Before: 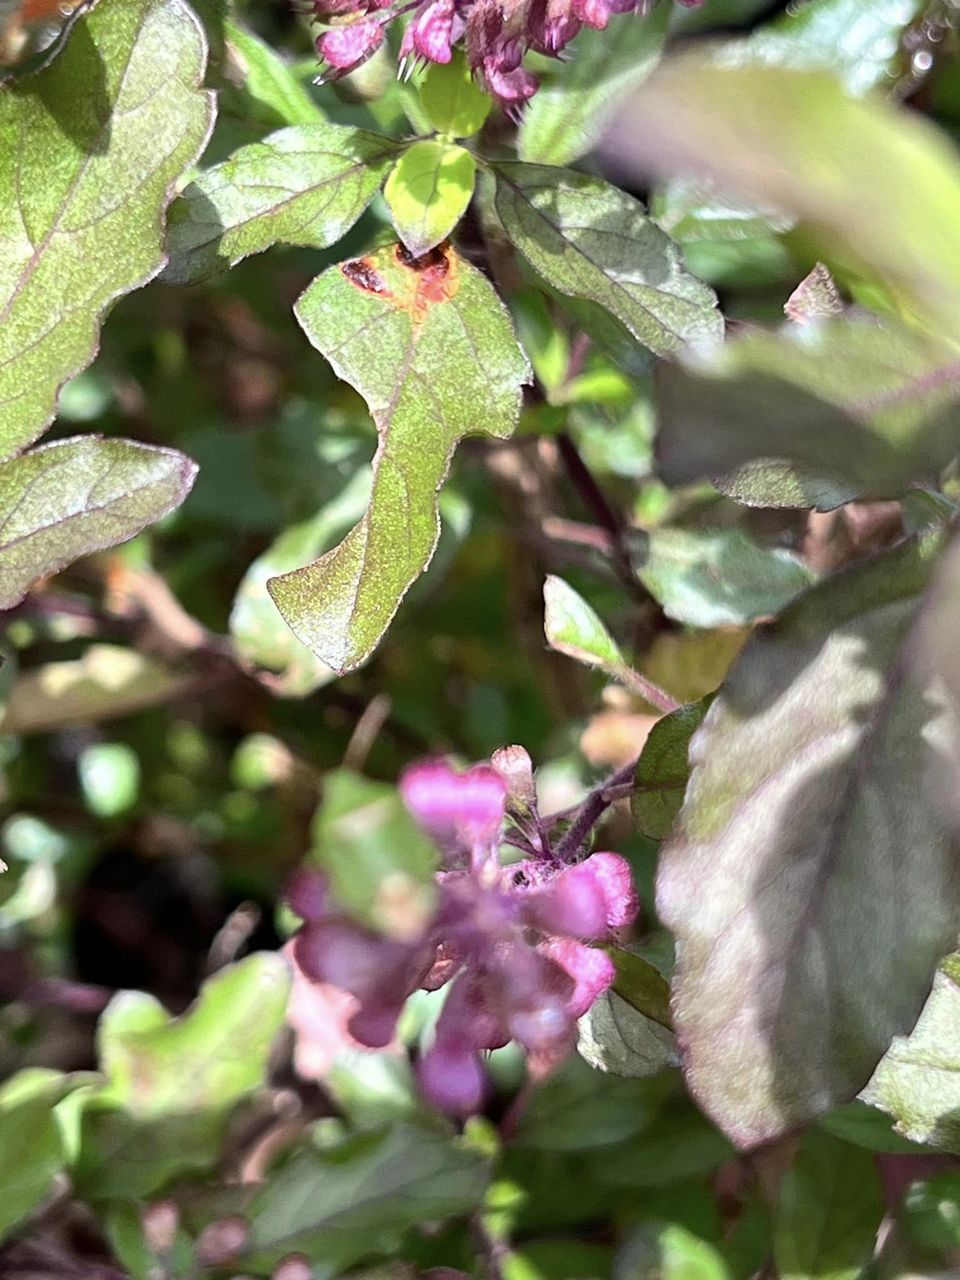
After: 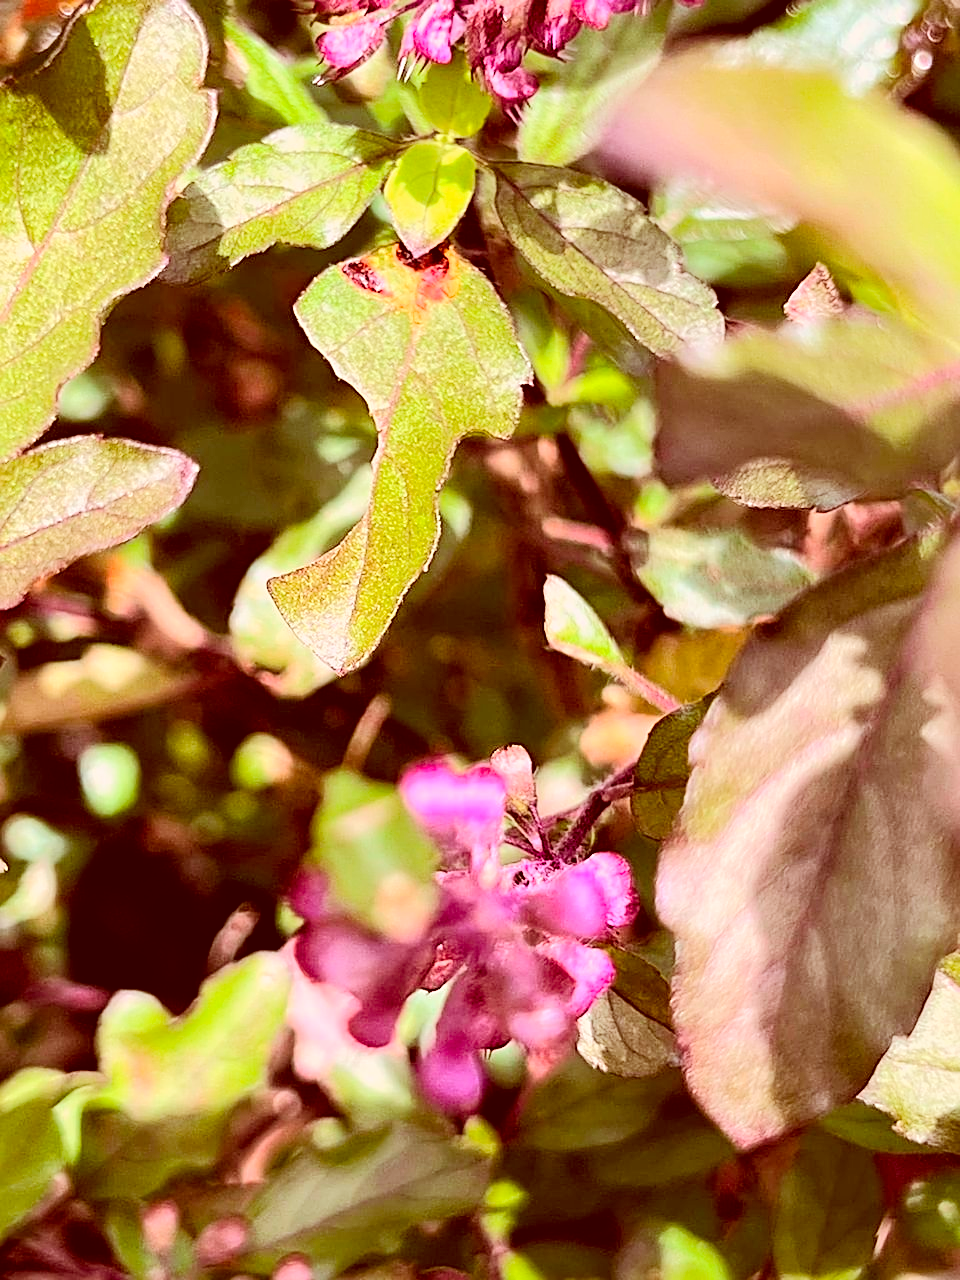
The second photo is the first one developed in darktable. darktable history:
color correction: highlights a* 9.05, highlights b* 8.48, shadows a* 39.76, shadows b* 39.87, saturation 0.804
tone curve: curves: ch0 [(0, 0) (0.037, 0.011) (0.135, 0.093) (0.266, 0.281) (0.461, 0.555) (0.581, 0.716) (0.675, 0.793) (0.767, 0.849) (0.91, 0.924) (1, 0.979)]; ch1 [(0, 0) (0.292, 0.278) (0.419, 0.423) (0.493, 0.492) (0.506, 0.5) (0.534, 0.529) (0.562, 0.562) (0.641, 0.663) (0.754, 0.76) (1, 1)]; ch2 [(0, 0) (0.294, 0.3) (0.361, 0.372) (0.429, 0.445) (0.478, 0.486) (0.502, 0.498) (0.518, 0.522) (0.531, 0.549) (0.561, 0.579) (0.64, 0.645) (0.7, 0.7) (0.861, 0.808) (1, 0.951)], color space Lab, linked channels
sharpen: on, module defaults
color balance rgb: linear chroma grading › global chroma 0.811%, perceptual saturation grading › global saturation 25.886%
